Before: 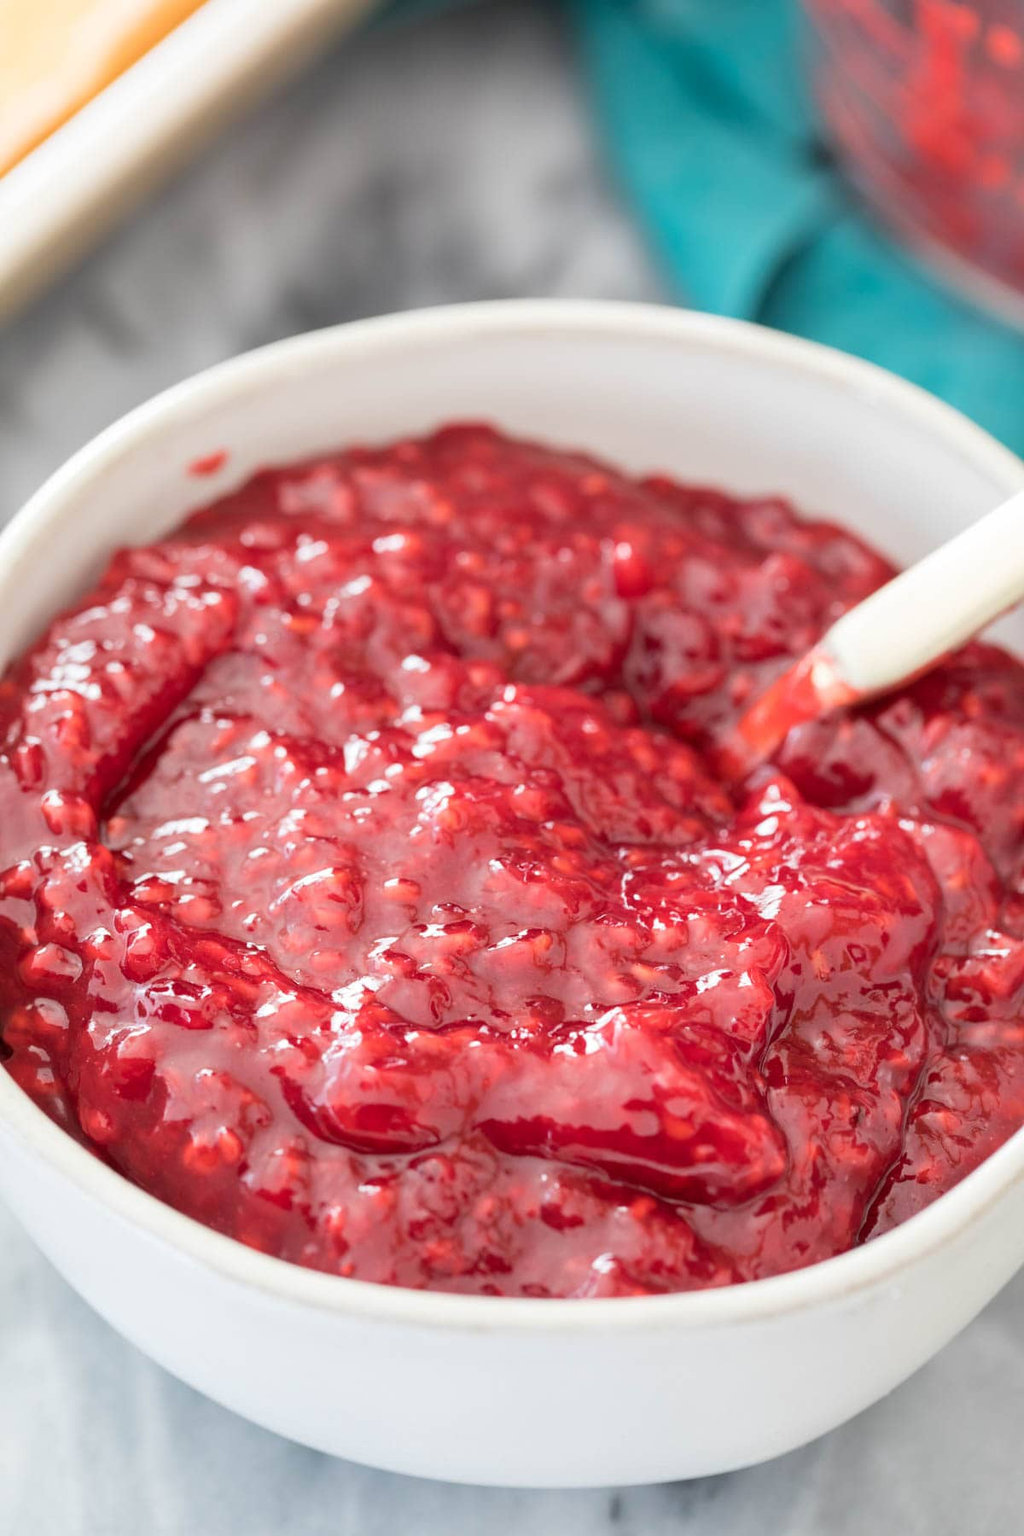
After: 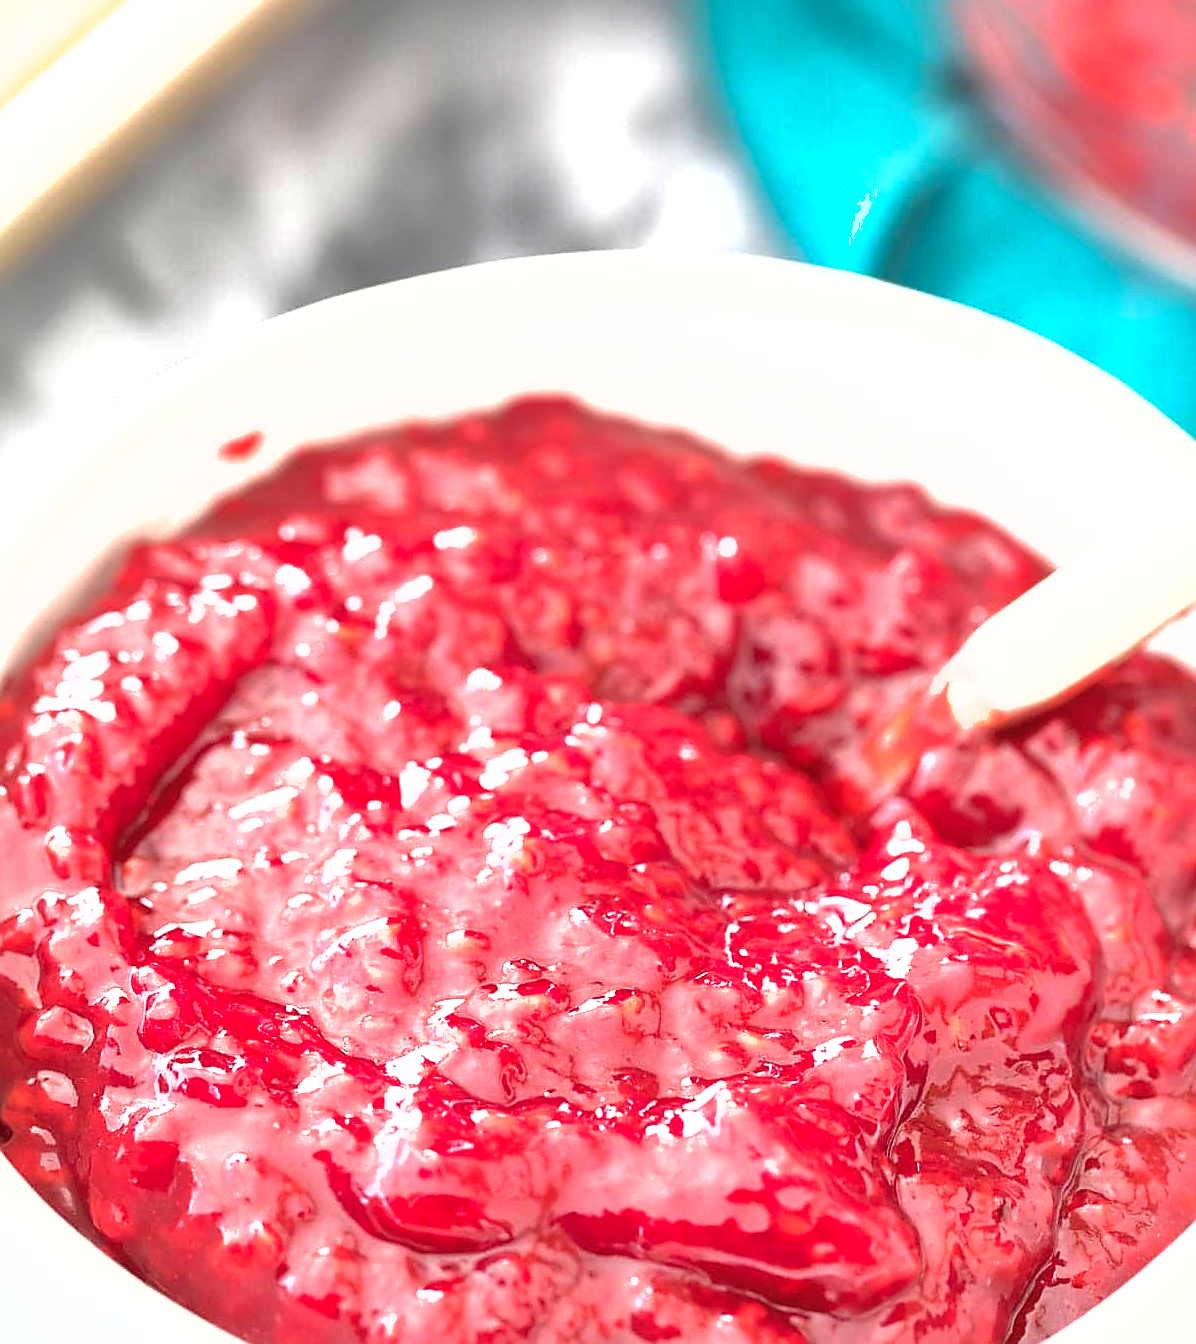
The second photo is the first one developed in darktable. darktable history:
crop: left 0.253%, top 5.547%, bottom 19.734%
sharpen: radius 1.408, amount 1.262, threshold 0.759
shadows and highlights: on, module defaults
exposure: black level correction 0, exposure 1.199 EV, compensate highlight preservation false
